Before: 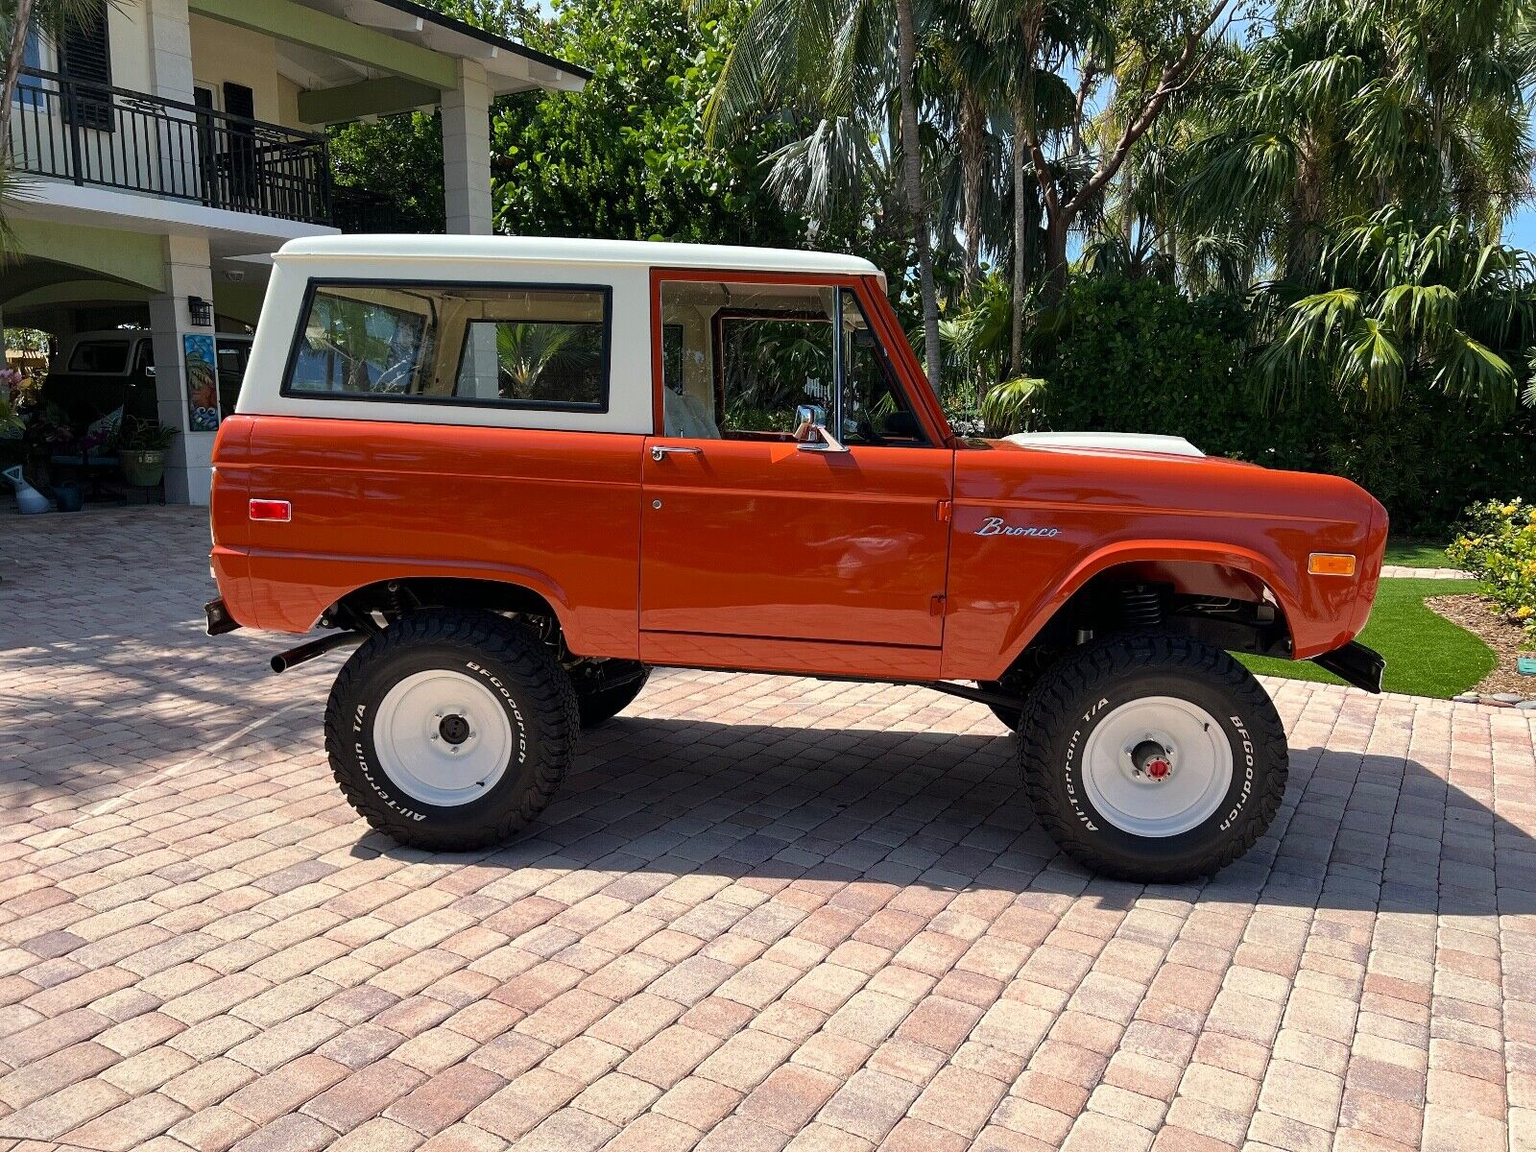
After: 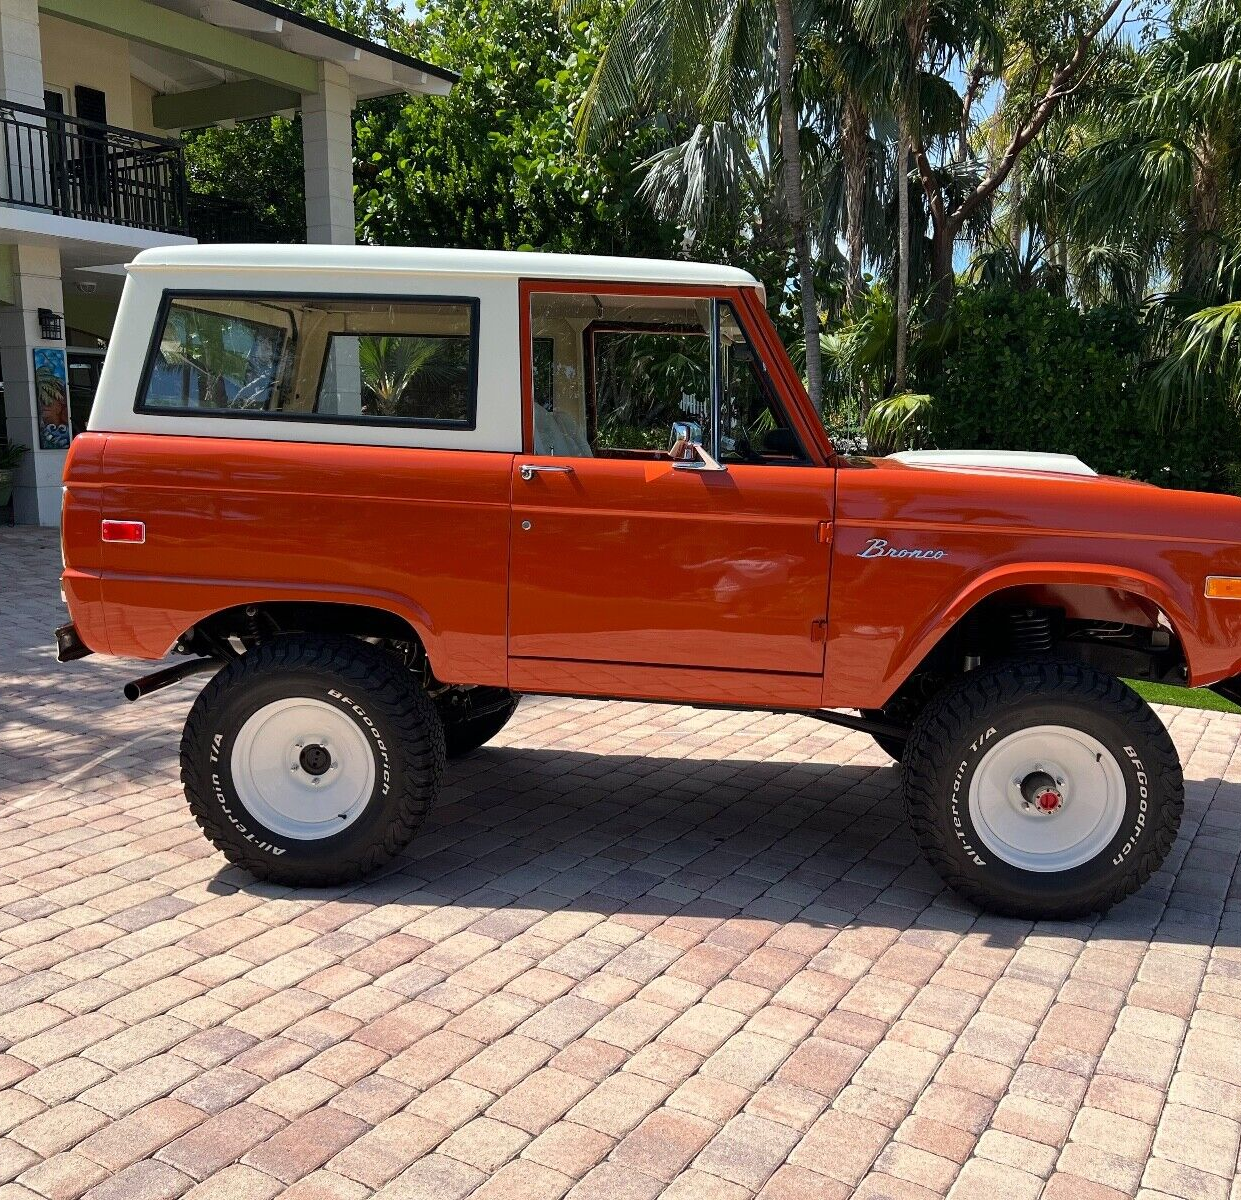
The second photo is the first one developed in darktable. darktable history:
crop: left 9.897%, right 12.523%
